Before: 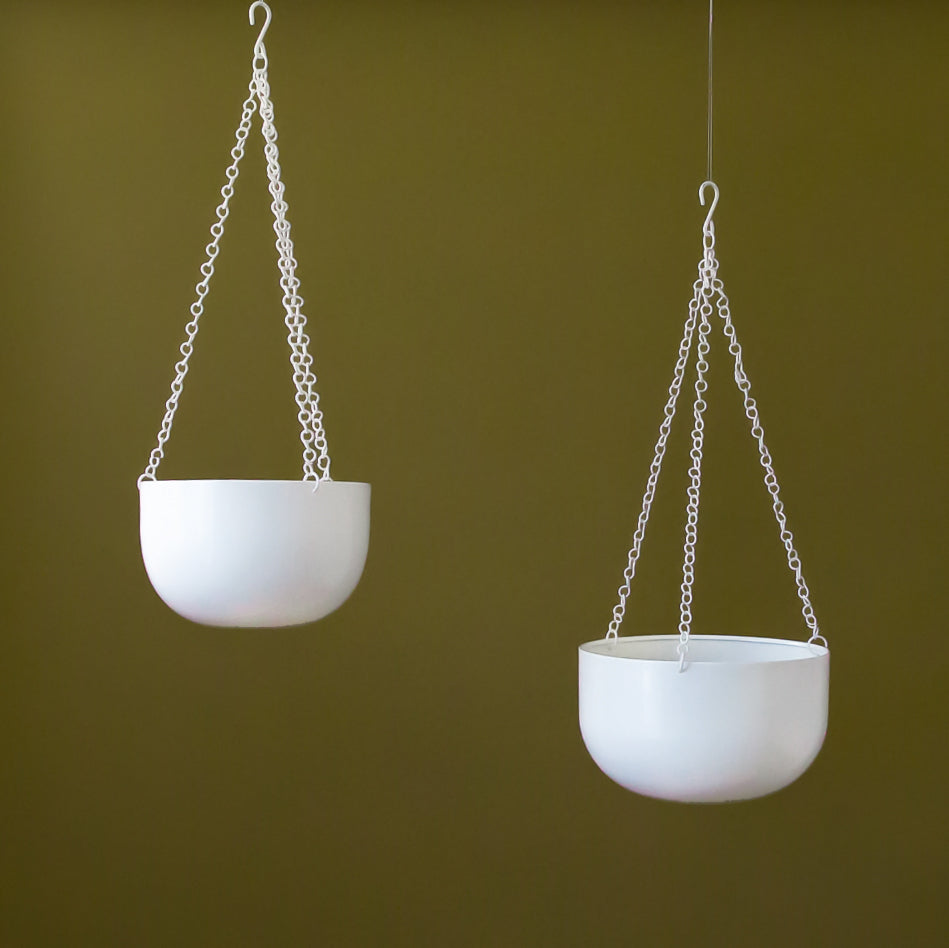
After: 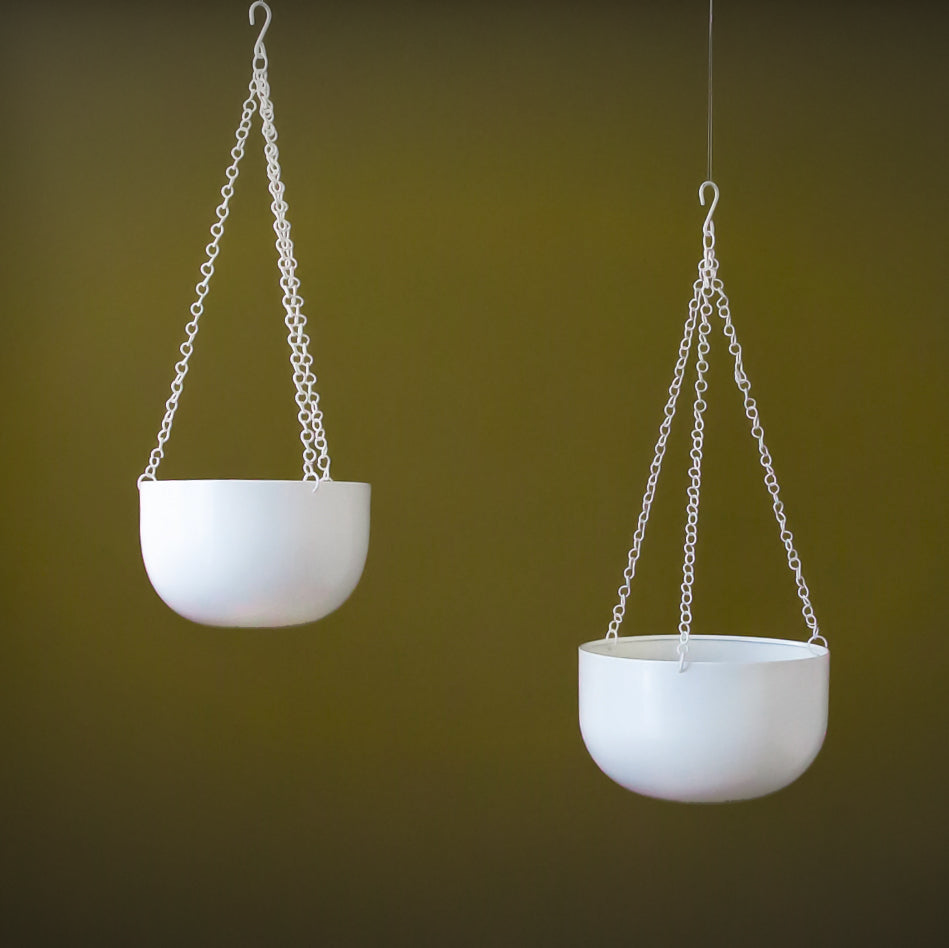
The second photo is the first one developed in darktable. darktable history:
color zones: curves: ch1 [(0, 0.292) (0.001, 0.292) (0.2, 0.264) (0.4, 0.248) (0.6, 0.248) (0.8, 0.264) (0.999, 0.292) (1, 0.292)], mix -121.86%
vignetting: fall-off start 98.34%, fall-off radius 100.26%, width/height ratio 1.424
